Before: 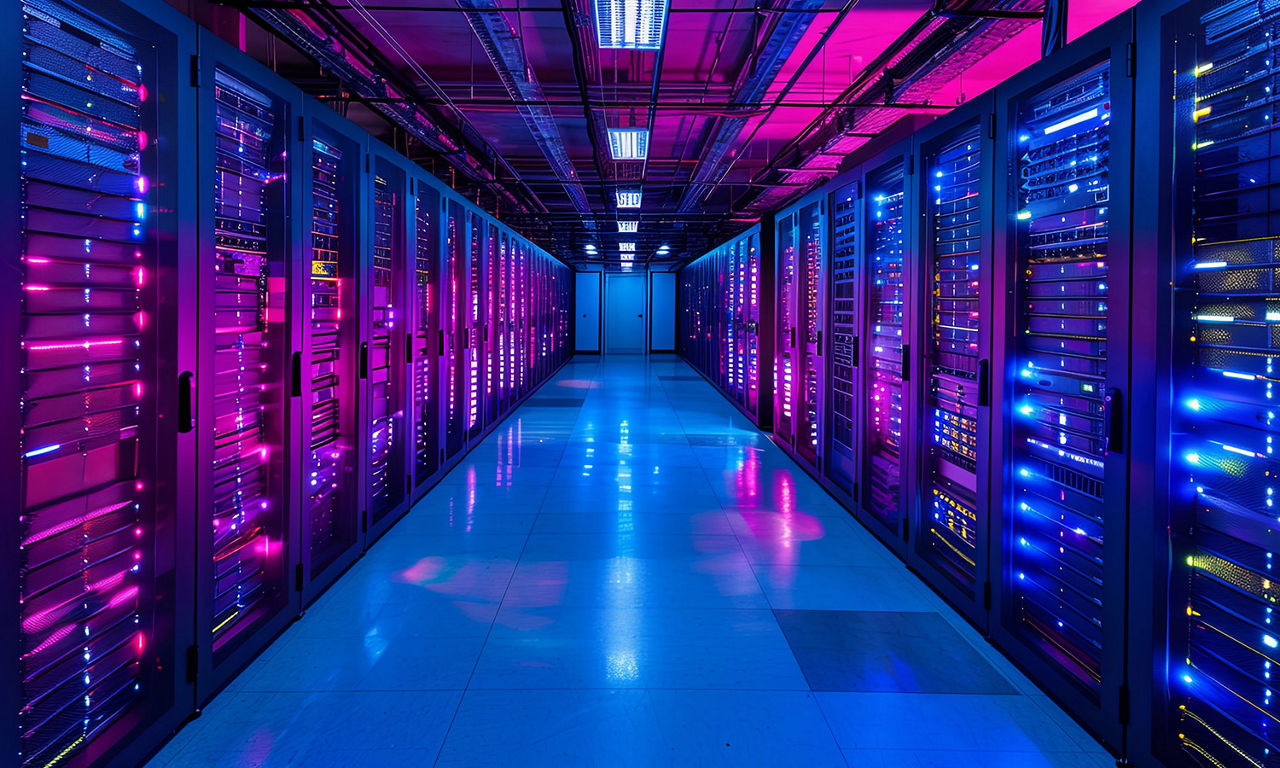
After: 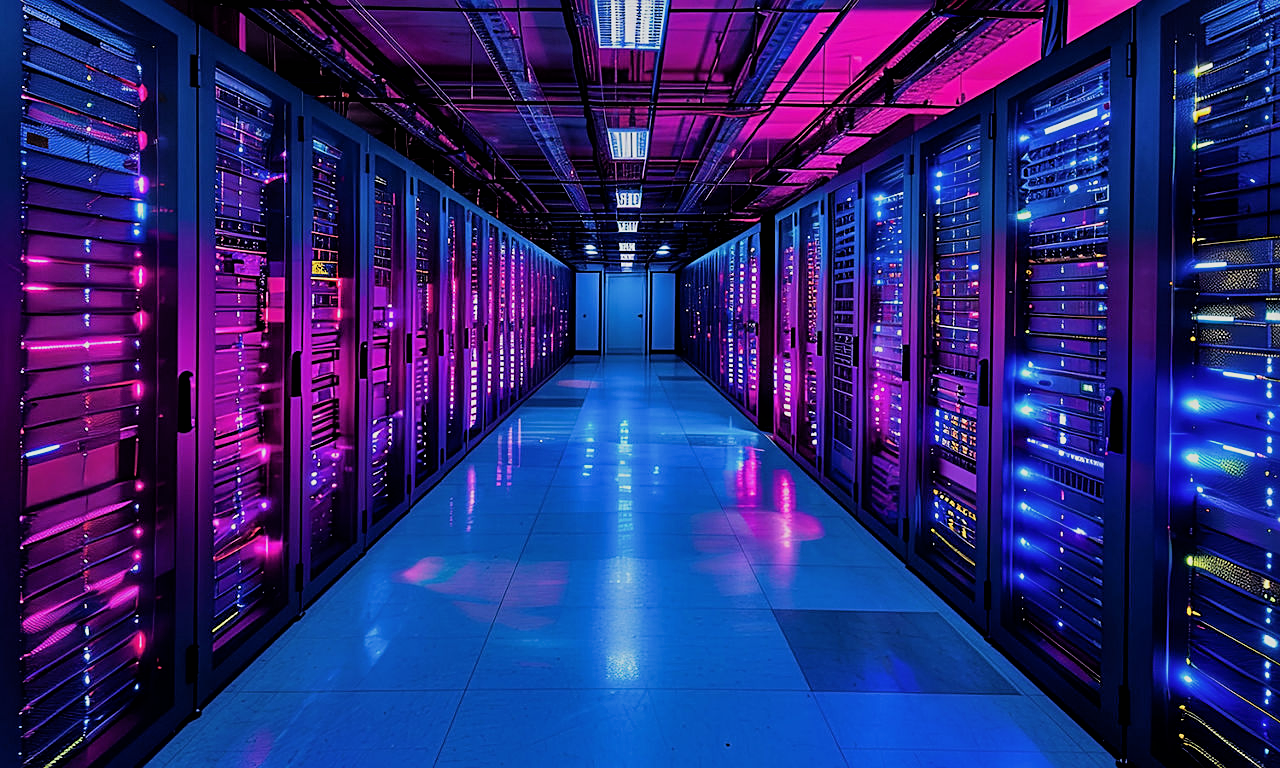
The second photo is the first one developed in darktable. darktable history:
filmic rgb: black relative exposure -5 EV, hardness 2.88, contrast 1.2
shadows and highlights: shadows 25, highlights -25
sharpen: on, module defaults
